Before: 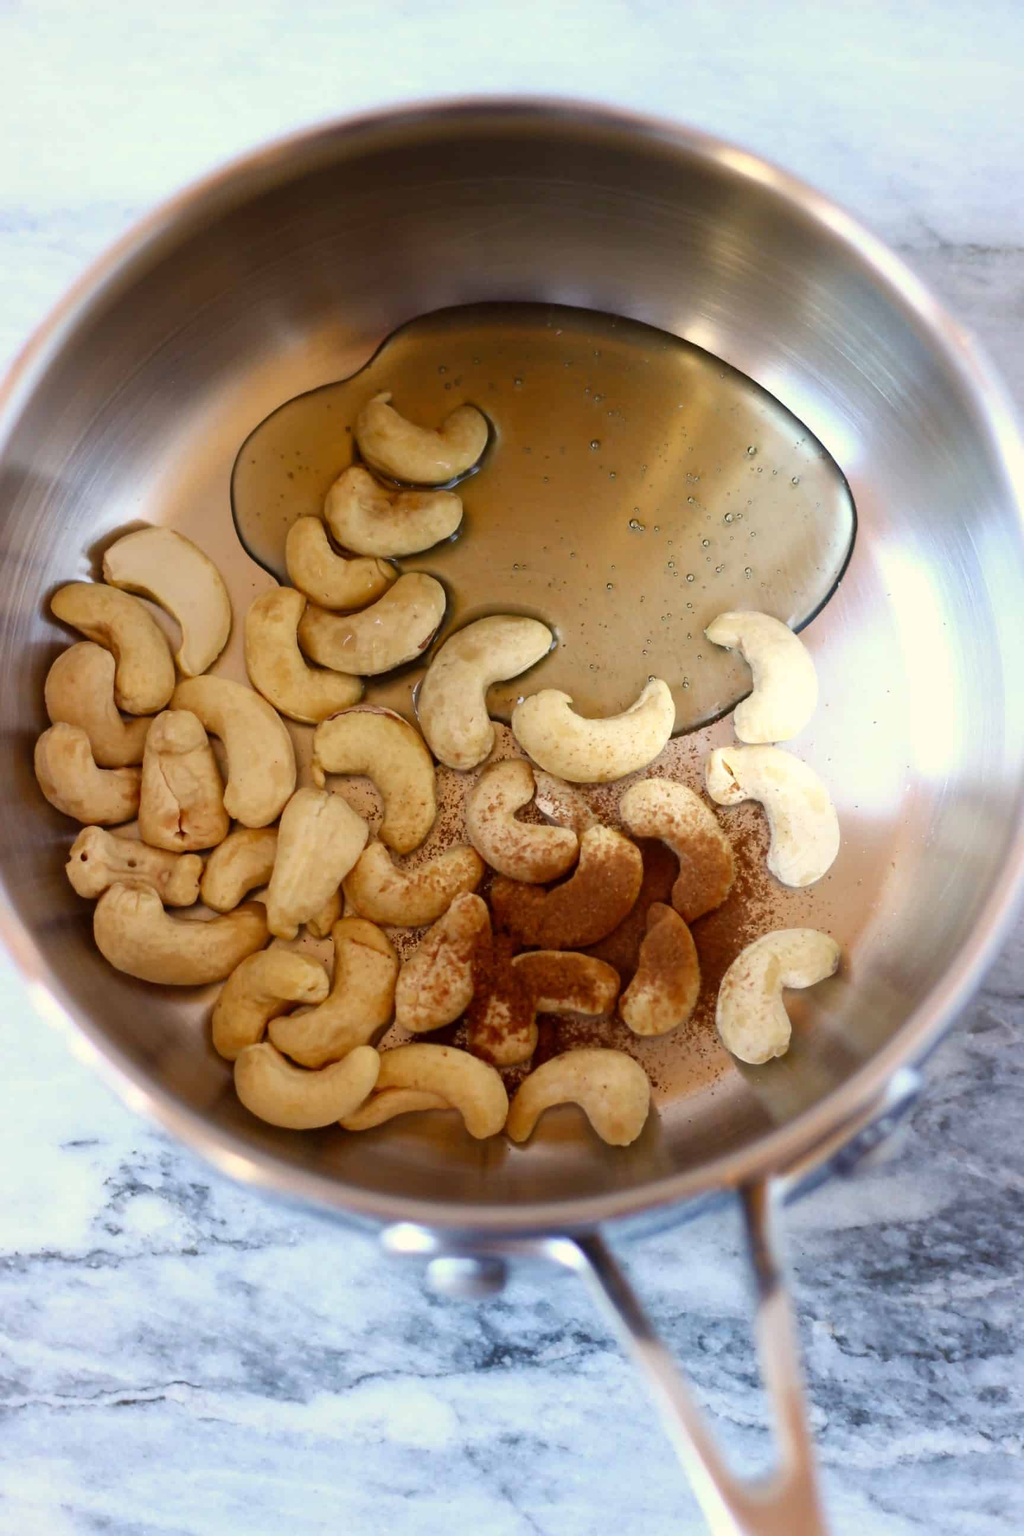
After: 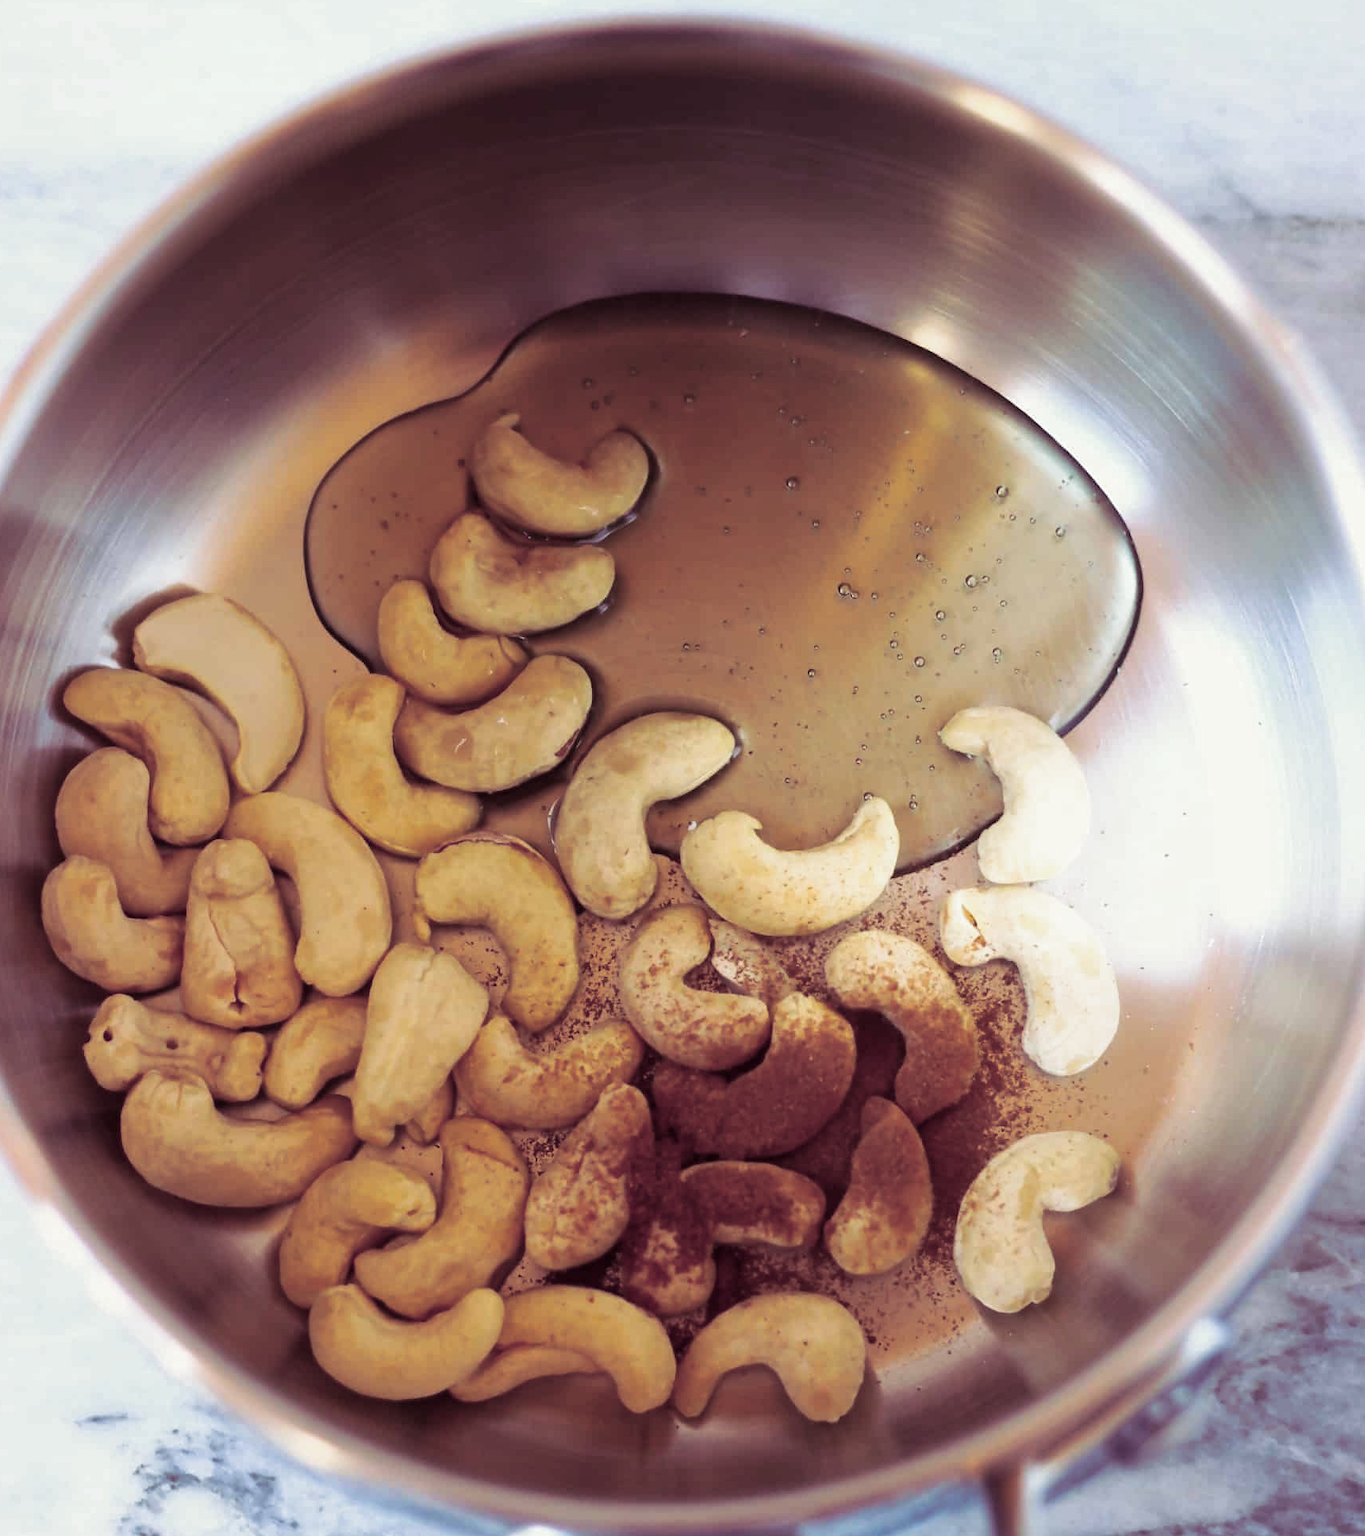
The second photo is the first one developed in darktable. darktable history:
crop: left 0.387%, top 5.469%, bottom 19.809%
split-toning: shadows › hue 316.8°, shadows › saturation 0.47, highlights › hue 201.6°, highlights › saturation 0, balance -41.97, compress 28.01%
